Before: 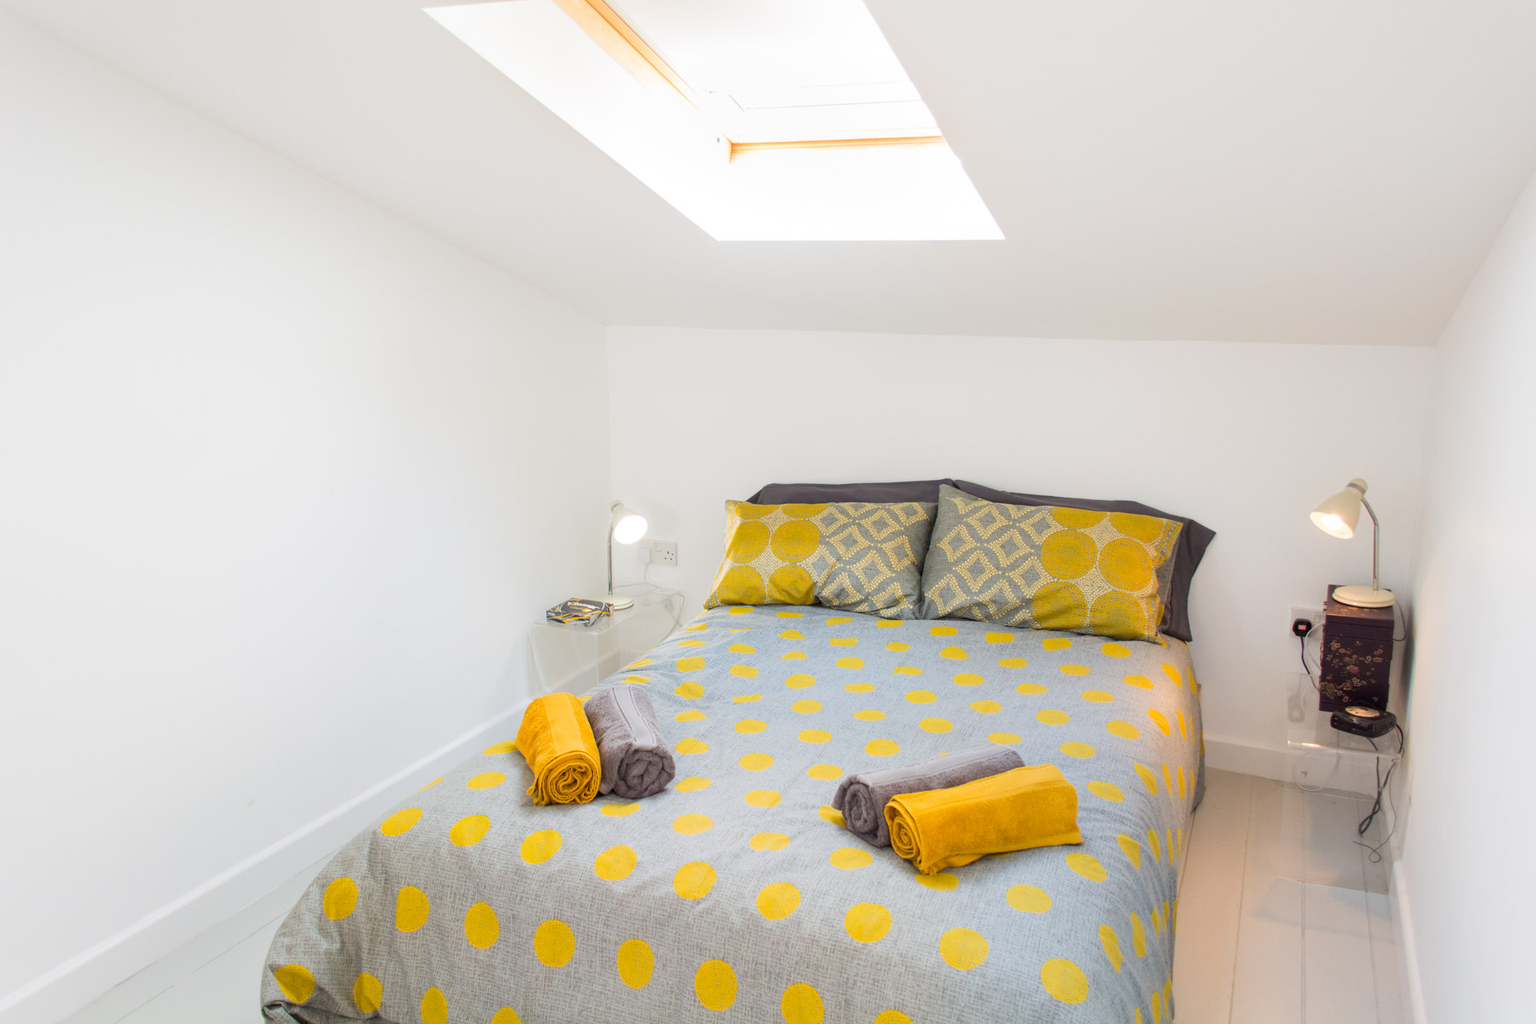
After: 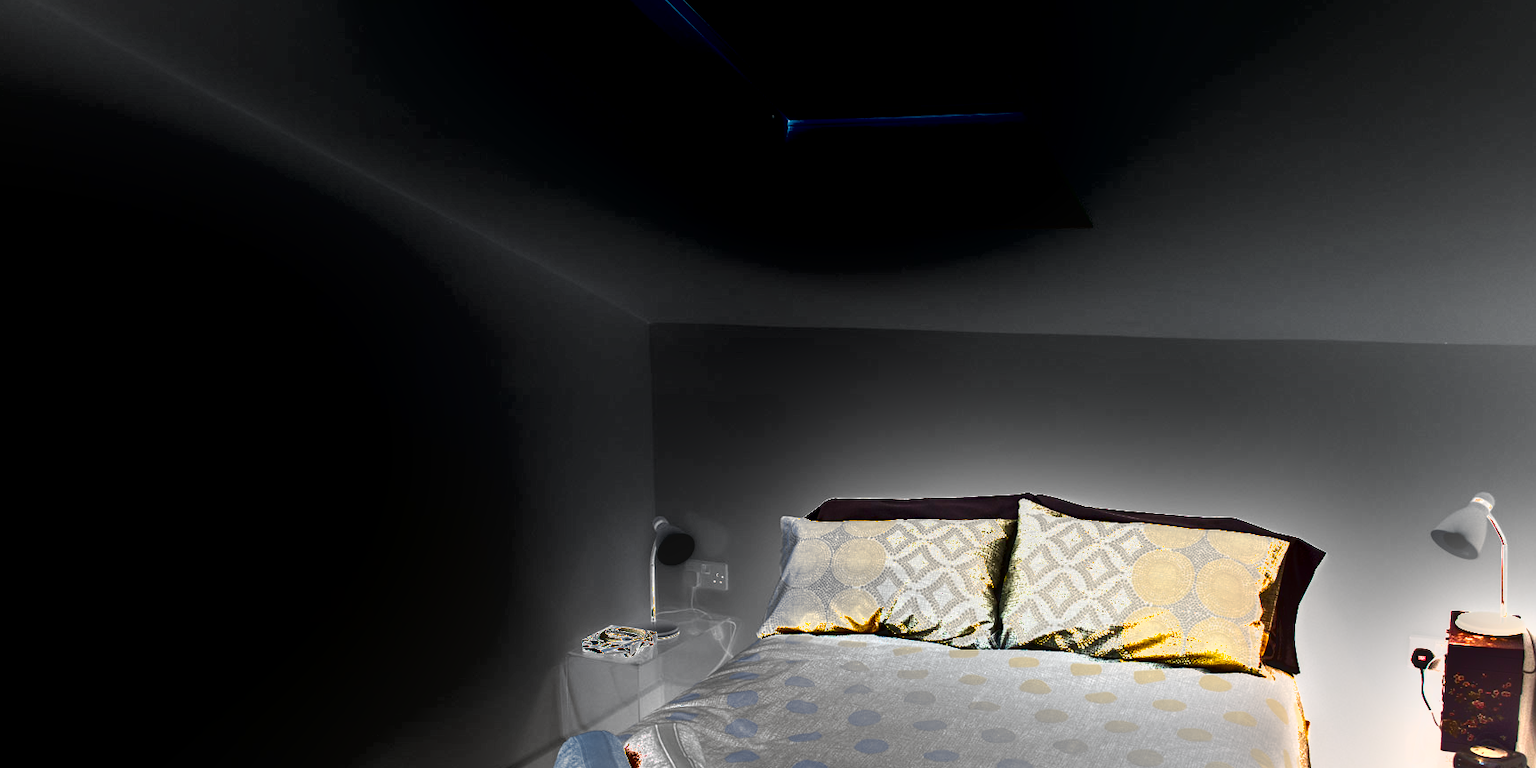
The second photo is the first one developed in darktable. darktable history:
exposure: exposure 2 EV, compensate exposure bias true, compensate highlight preservation false
crop: left 1.509%, top 3.452%, right 7.696%, bottom 28.452%
local contrast: detail 110%
shadows and highlights: shadows 75, highlights -60.85, soften with gaussian
